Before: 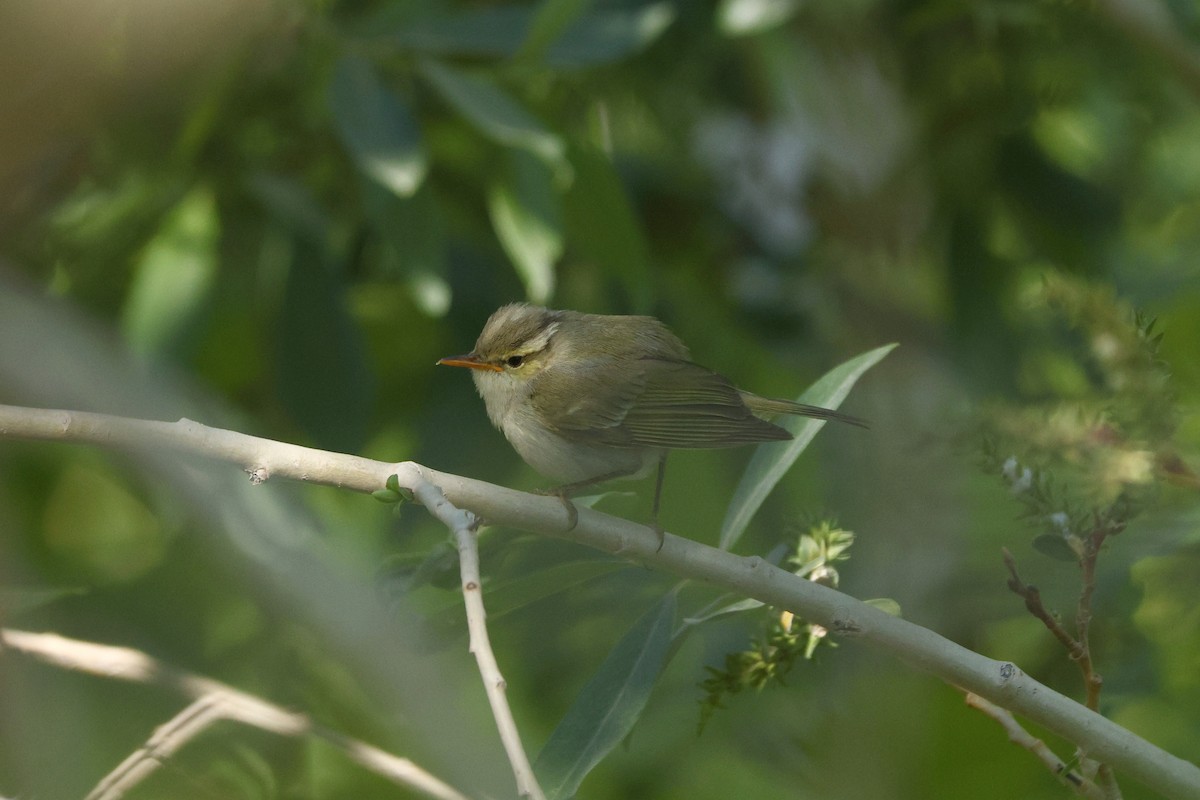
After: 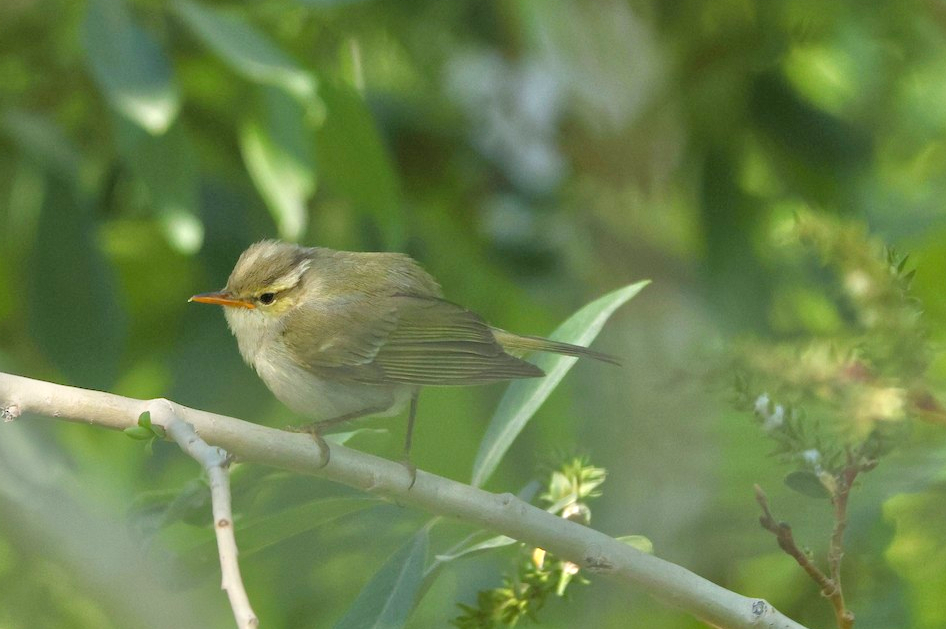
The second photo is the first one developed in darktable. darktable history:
crop and rotate: left 20.74%, top 7.912%, right 0.375%, bottom 13.378%
color correction: saturation 1.1
tone equalizer: -7 EV 0.15 EV, -6 EV 0.6 EV, -5 EV 1.15 EV, -4 EV 1.33 EV, -3 EV 1.15 EV, -2 EV 0.6 EV, -1 EV 0.15 EV, mask exposure compensation -0.5 EV
